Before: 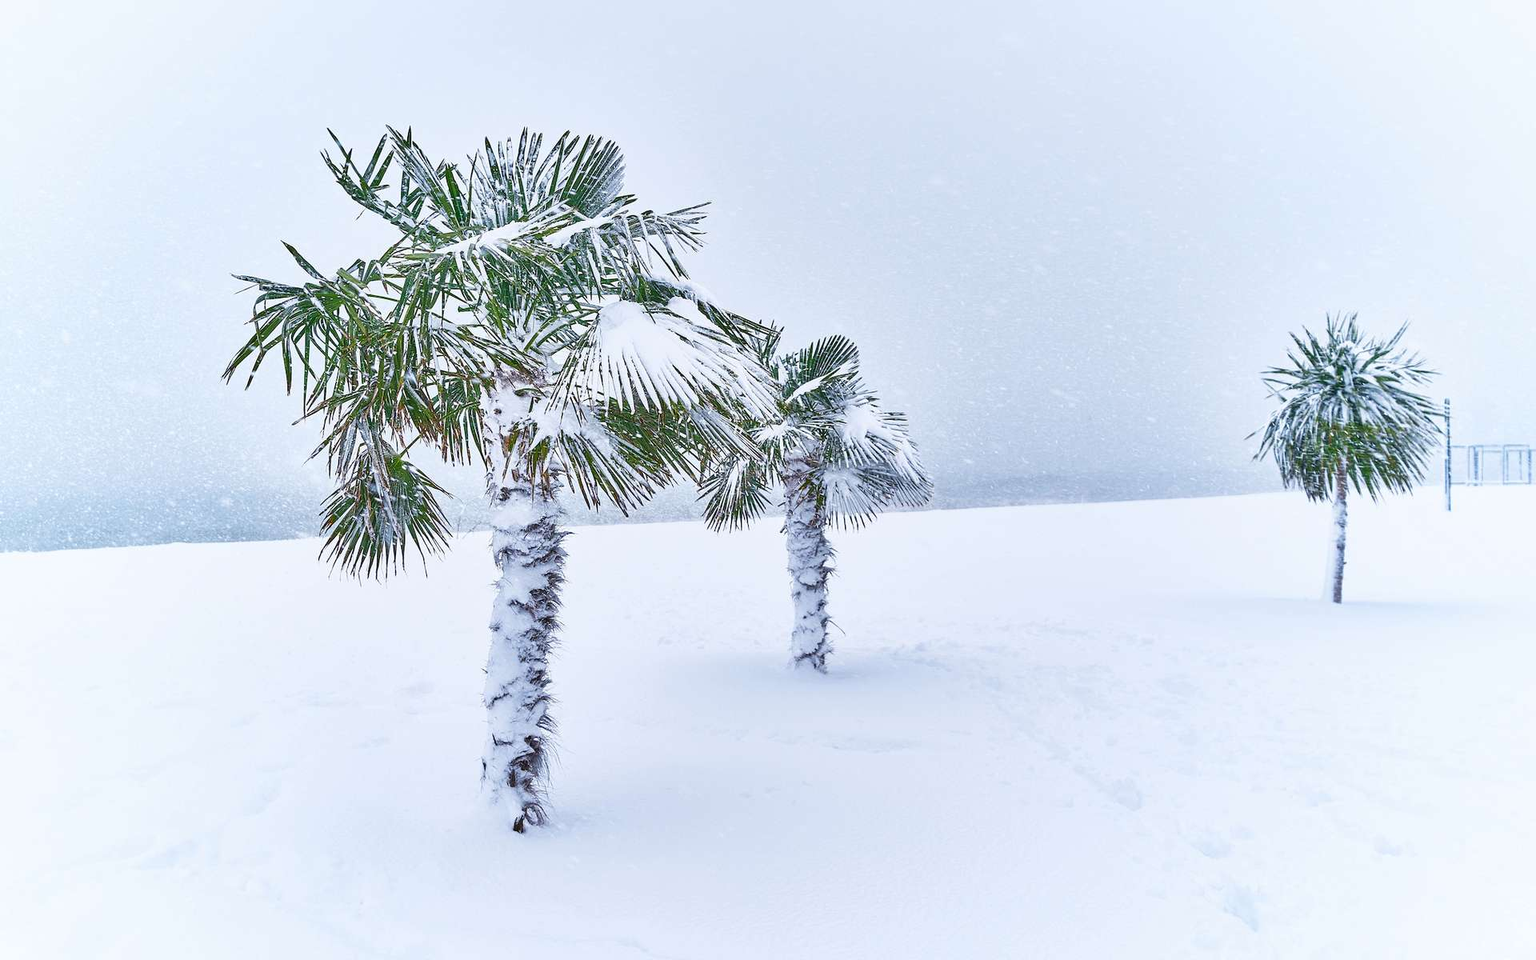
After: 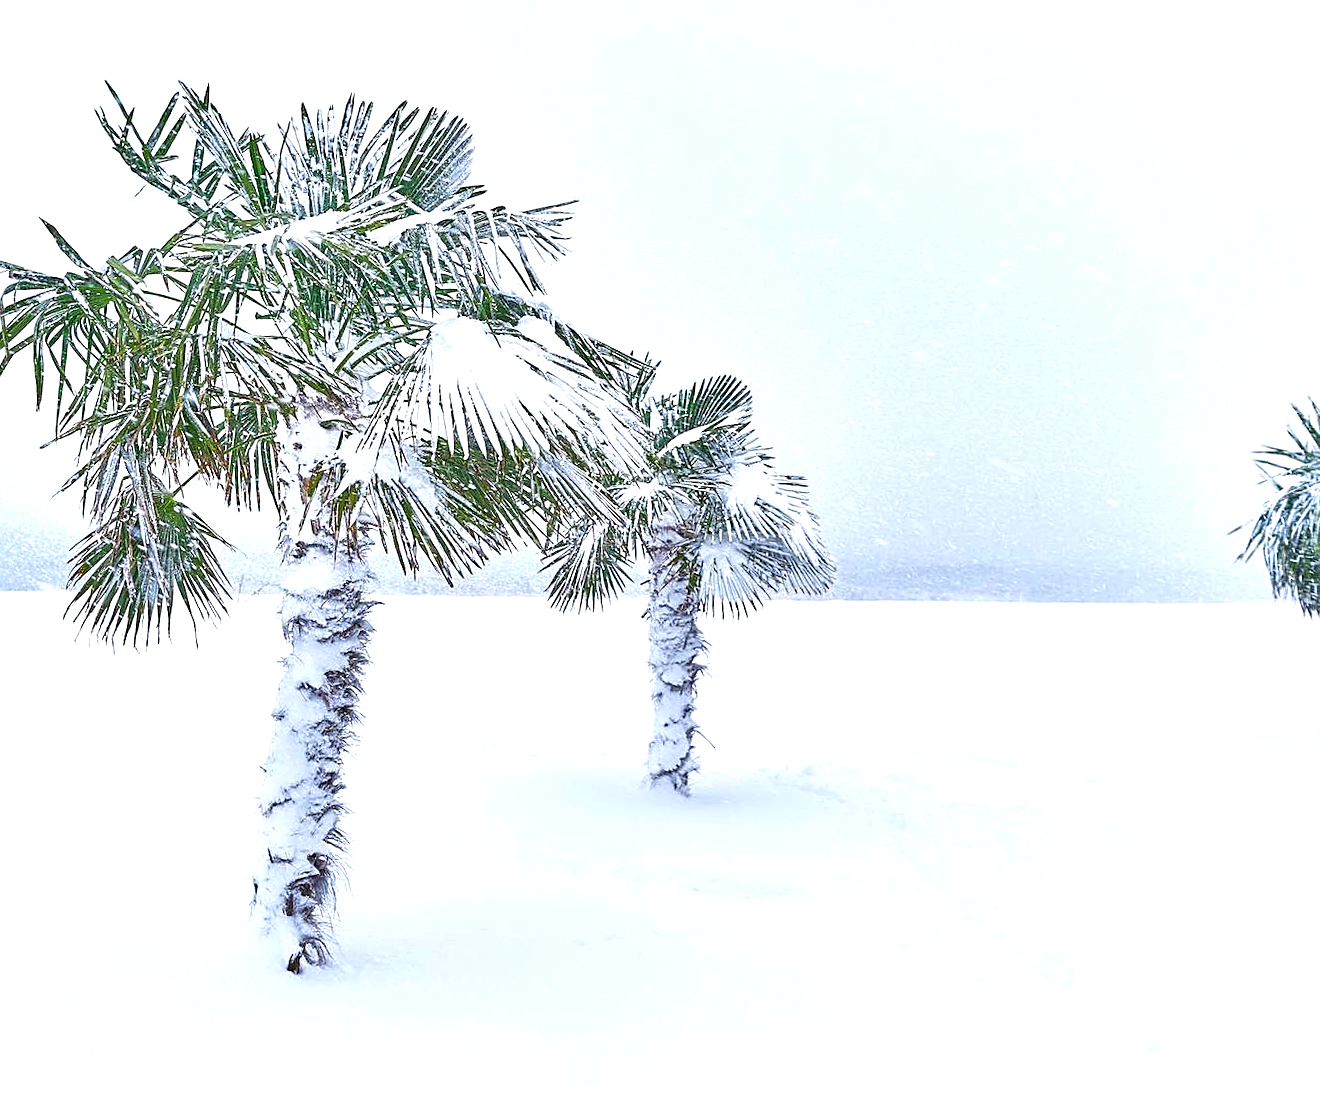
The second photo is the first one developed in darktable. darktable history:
sharpen: on, module defaults
crop and rotate: angle -3.27°, left 14.277%, top 0.028%, right 10.766%, bottom 0.028%
exposure: exposure 0.485 EV, compensate highlight preservation false
